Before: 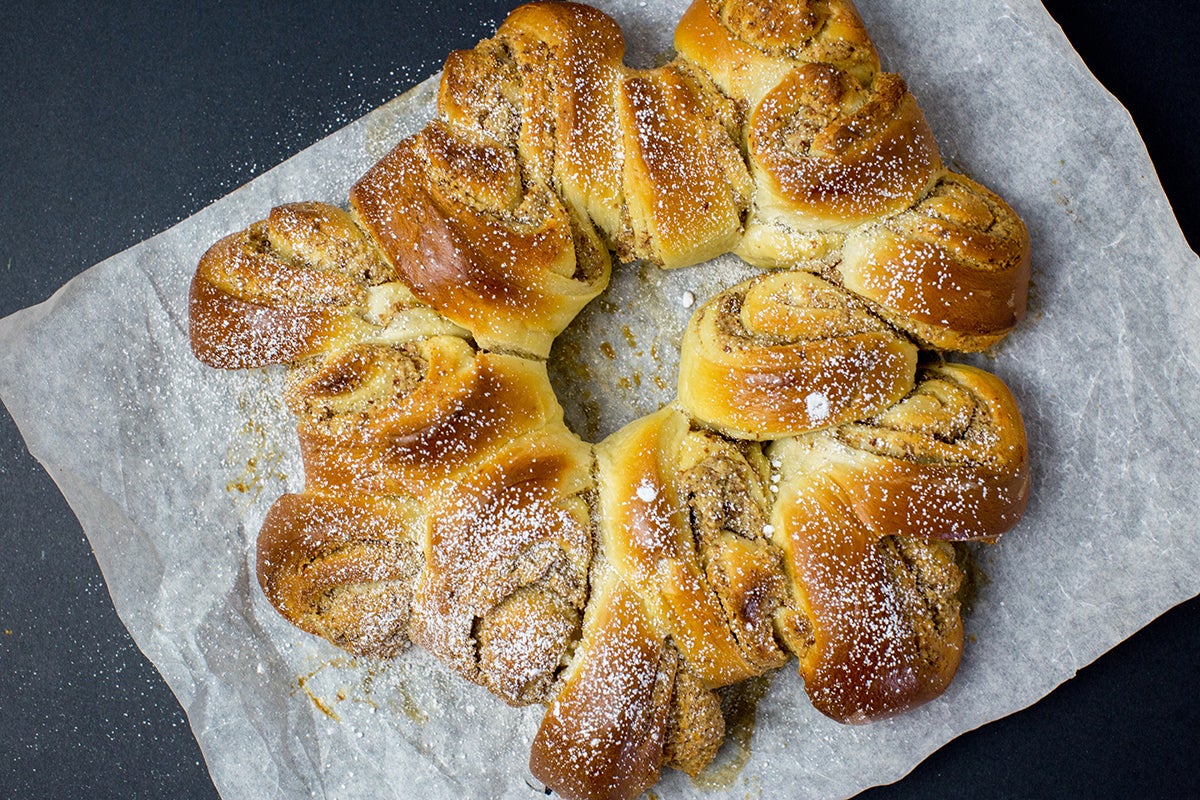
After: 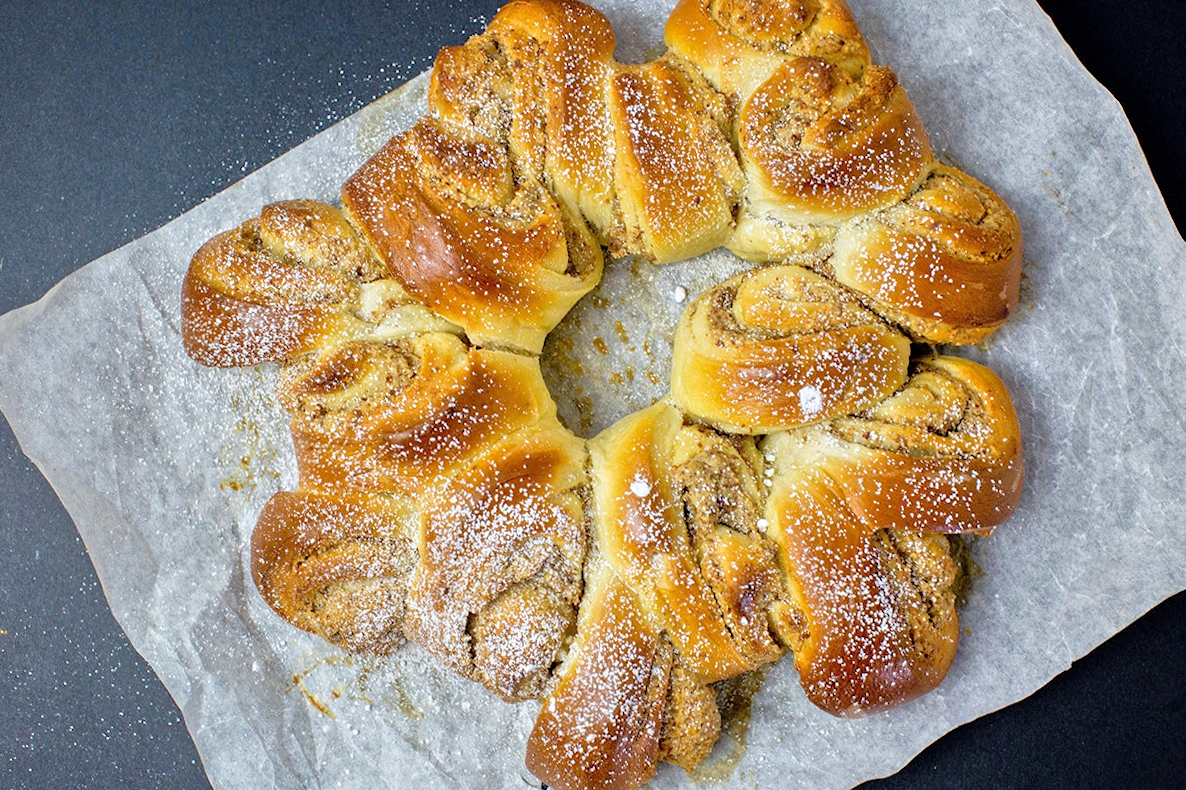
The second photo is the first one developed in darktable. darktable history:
rotate and perspective: rotation -0.45°, automatic cropping original format, crop left 0.008, crop right 0.992, crop top 0.012, crop bottom 0.988
white balance: red 0.988, blue 1.017
tone equalizer: -7 EV 0.15 EV, -6 EV 0.6 EV, -5 EV 1.15 EV, -4 EV 1.33 EV, -3 EV 1.15 EV, -2 EV 0.6 EV, -1 EV 0.15 EV, mask exposure compensation -0.5 EV
